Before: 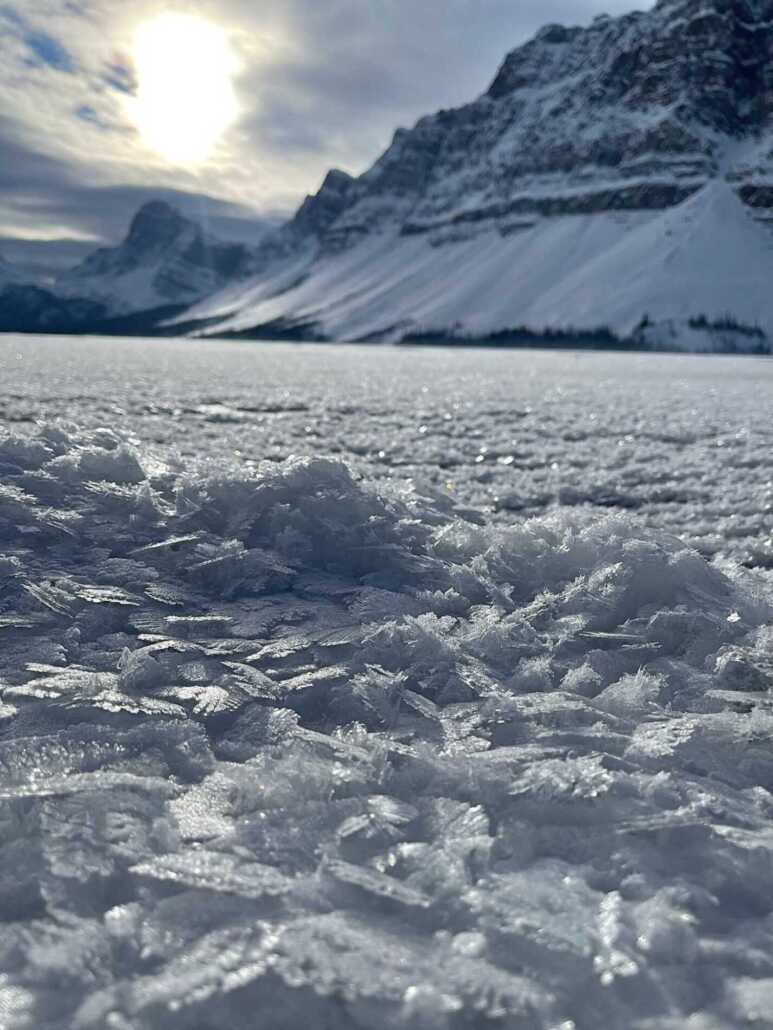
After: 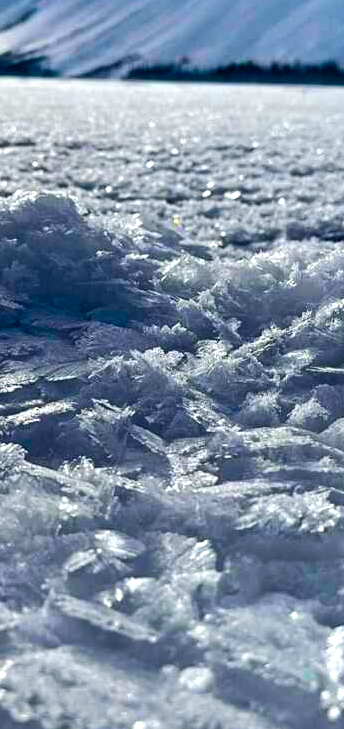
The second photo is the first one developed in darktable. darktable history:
crop: left 35.413%, top 25.777%, right 19.961%, bottom 3.361%
color balance rgb: global offset › chroma 0.052%, global offset › hue 253.44°, perceptual saturation grading › global saturation 35.02%, perceptual saturation grading › highlights -29.989%, perceptual saturation grading › shadows 35.134%, perceptual brilliance grading › highlights 18.116%, perceptual brilliance grading › mid-tones 32.195%, perceptual brilliance grading › shadows -31.063%, global vibrance 44.863%
